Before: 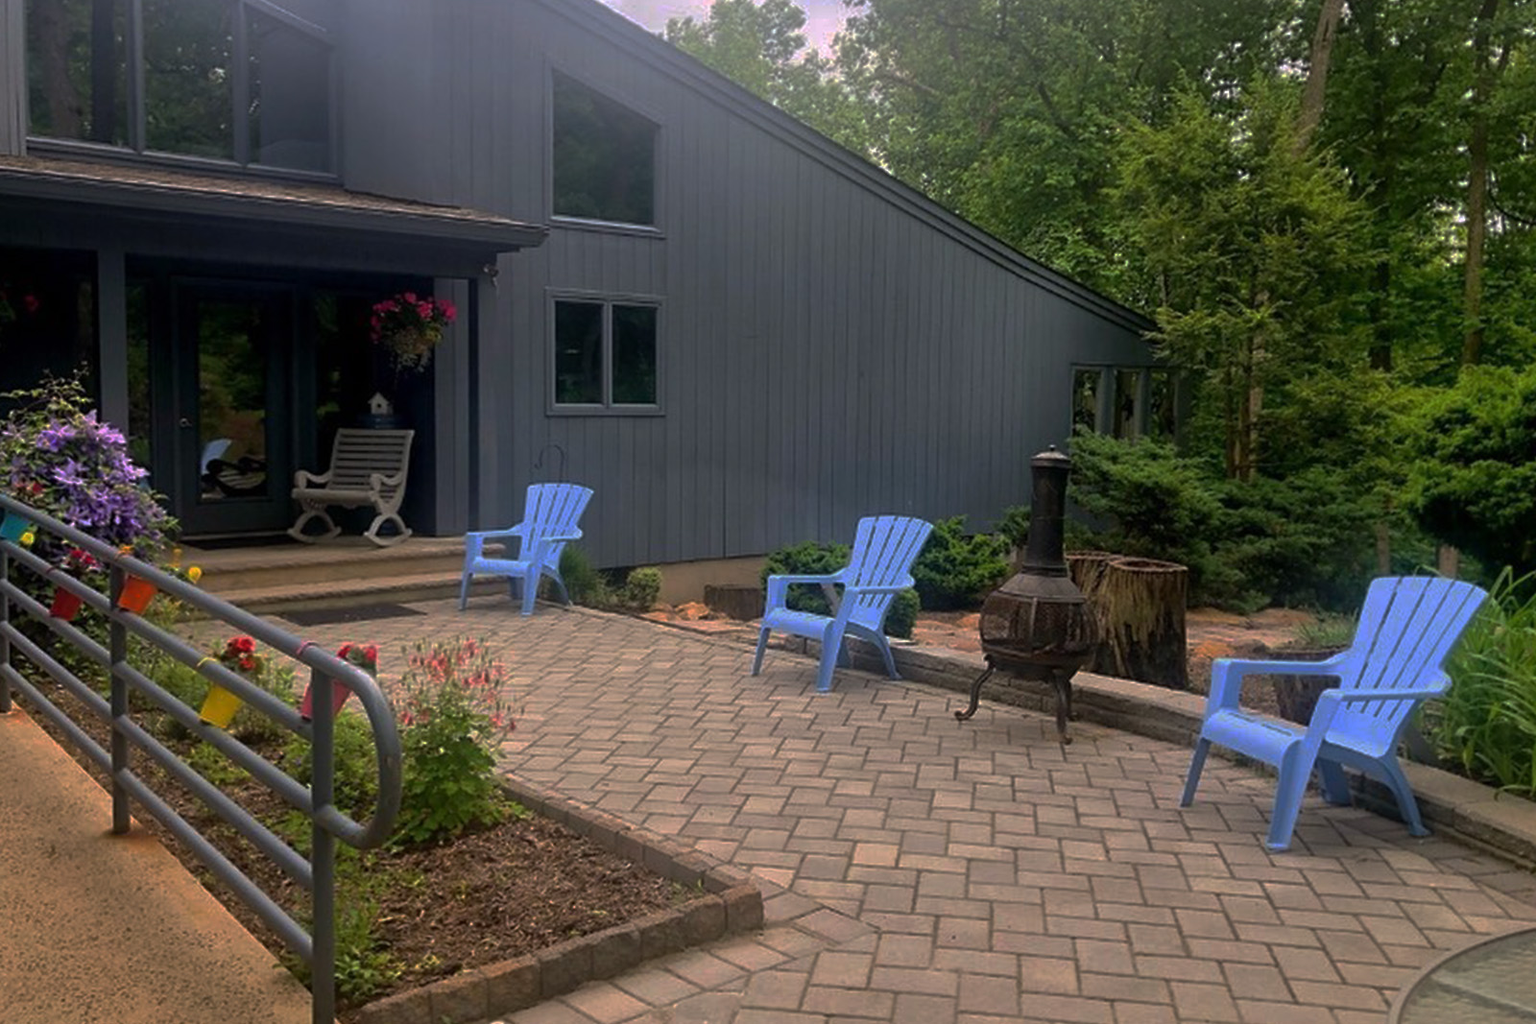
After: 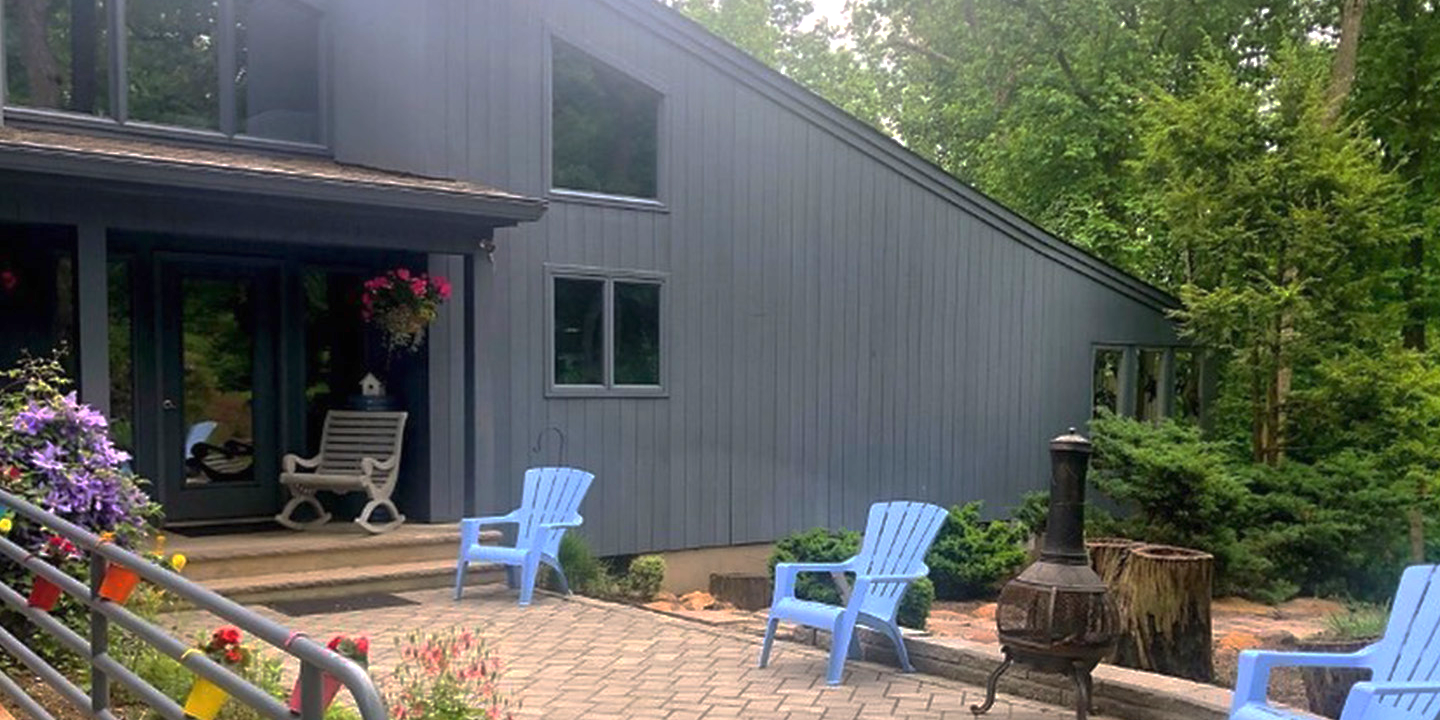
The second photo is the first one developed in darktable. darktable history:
exposure: black level correction 0, exposure 1.1 EV, compensate exposure bias true, compensate highlight preservation false
crop: left 1.509%, top 3.452%, right 7.696%, bottom 28.452%
